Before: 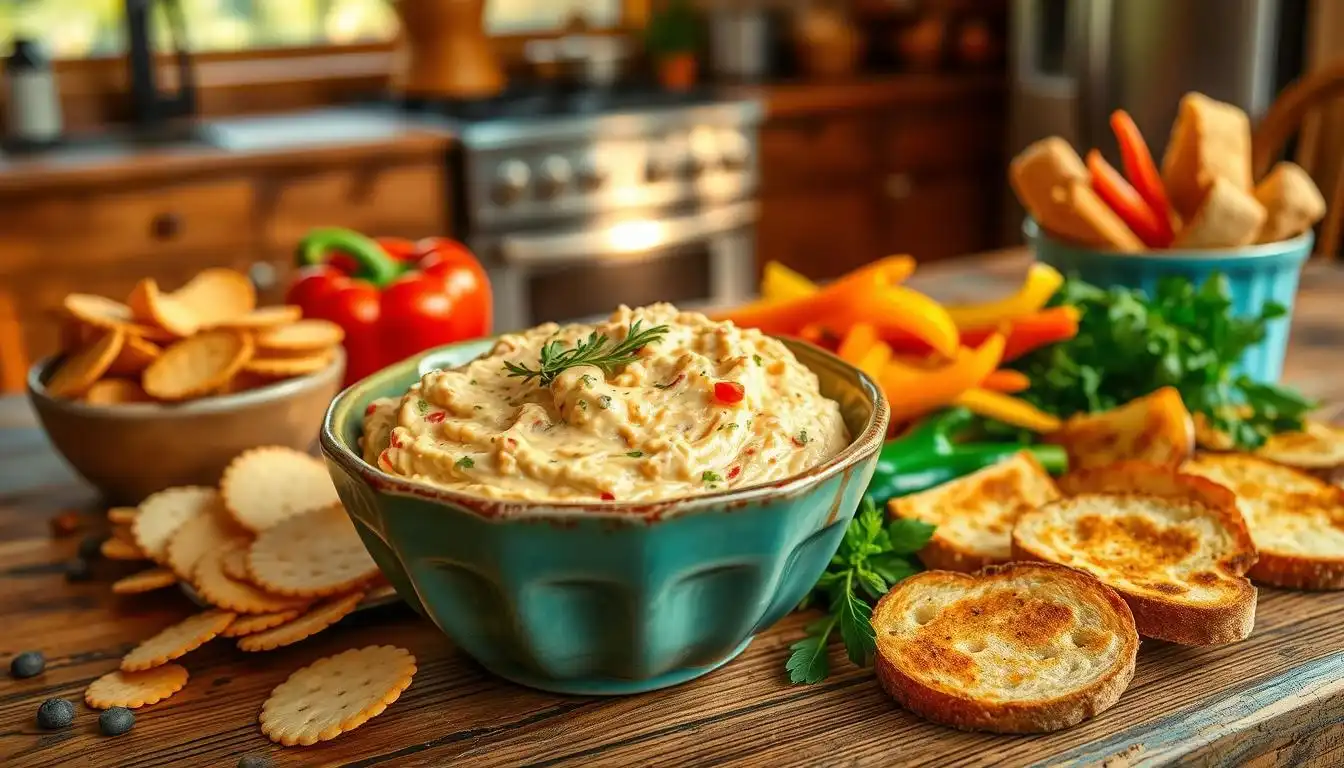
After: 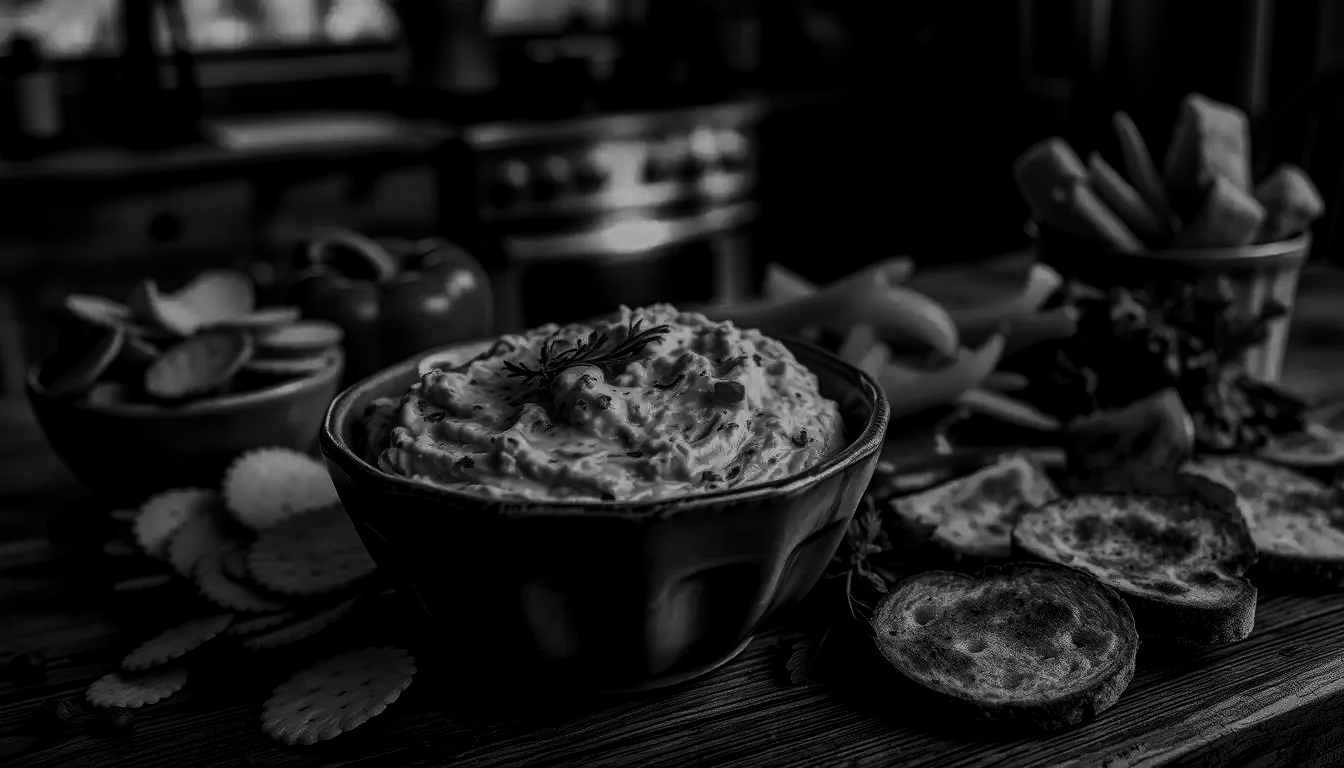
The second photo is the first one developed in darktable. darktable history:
exposure: exposure -0.462 EV, compensate highlight preservation false
contrast brightness saturation: contrast 0.02, brightness -1, saturation -1
local contrast: on, module defaults
